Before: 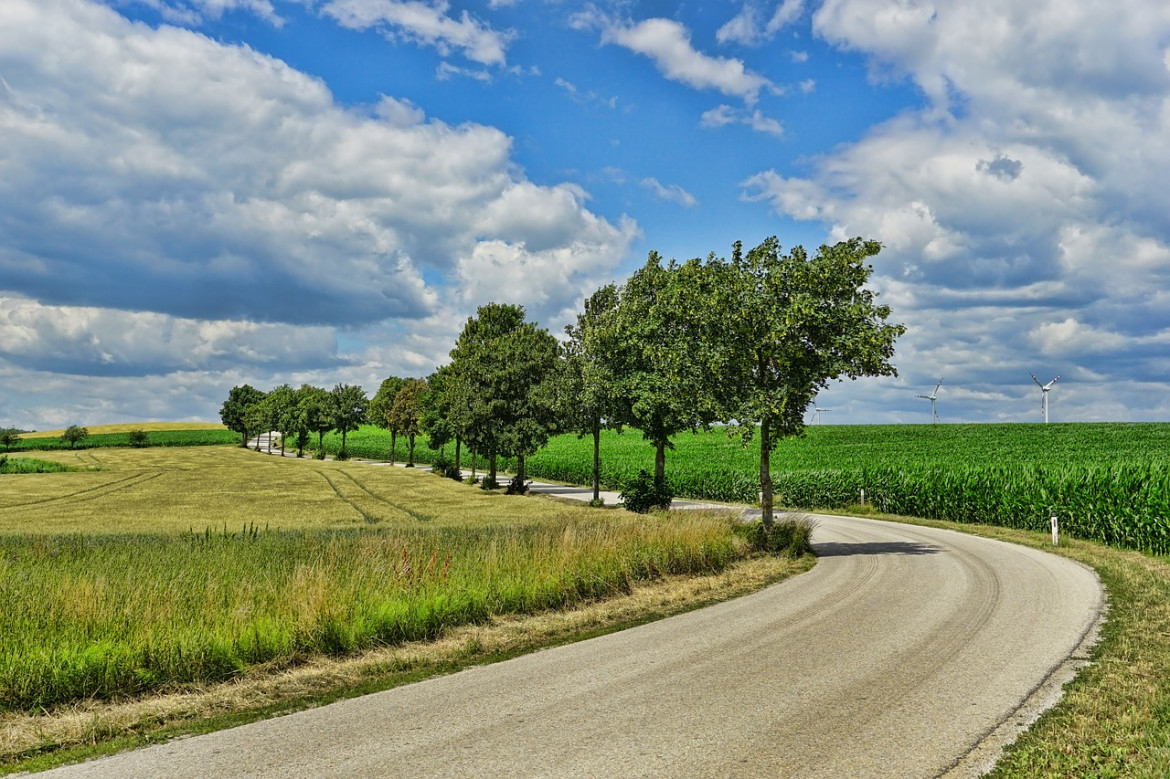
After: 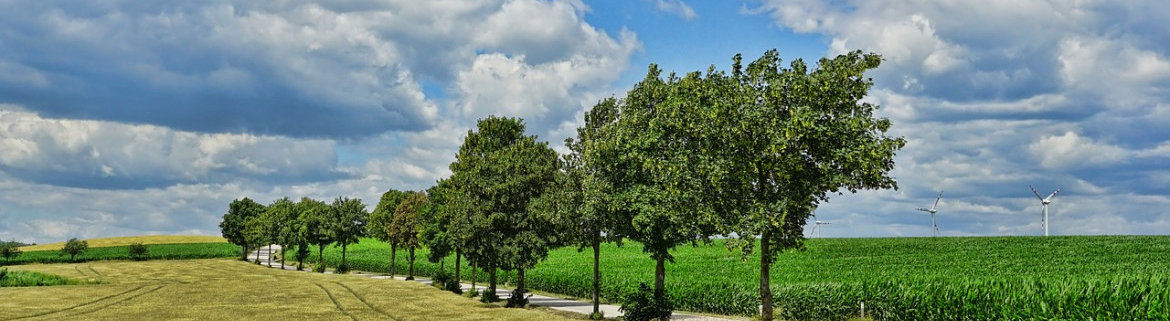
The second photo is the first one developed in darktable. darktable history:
crop and rotate: top 24.039%, bottom 34.729%
